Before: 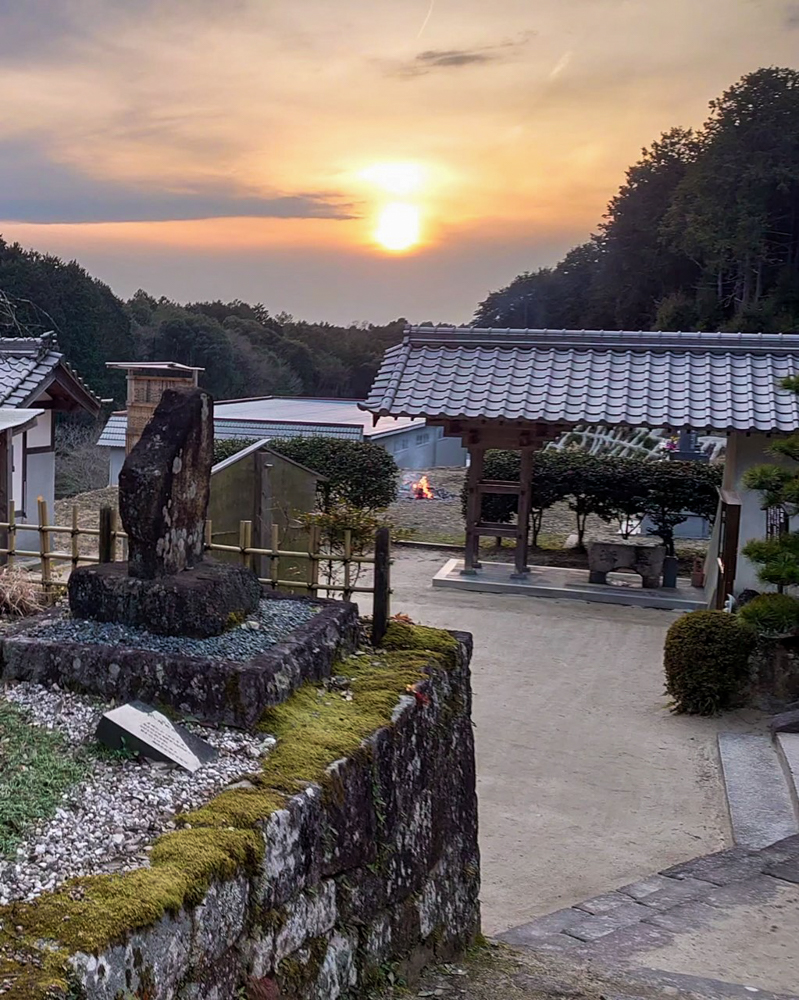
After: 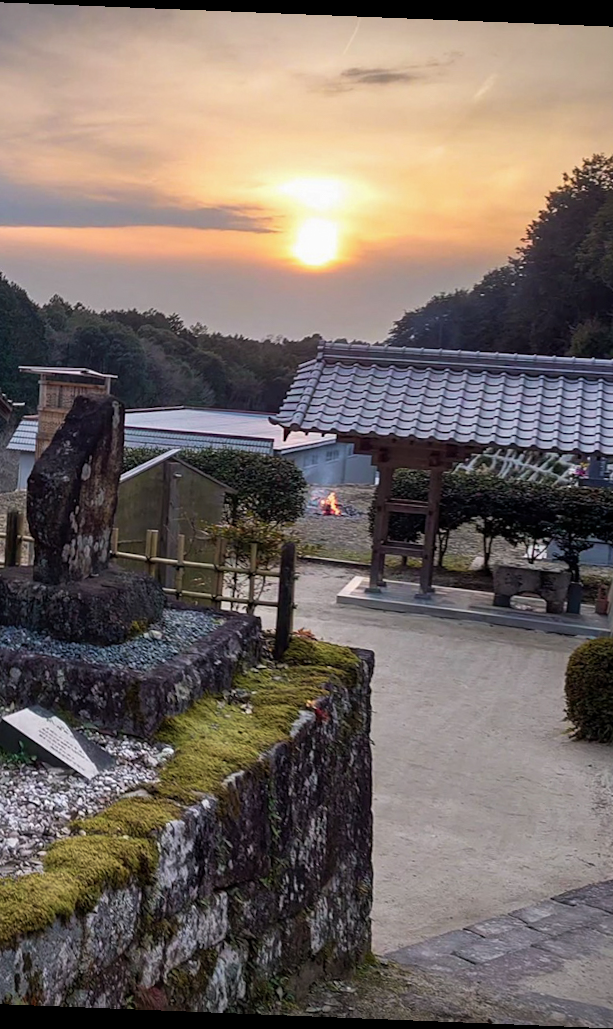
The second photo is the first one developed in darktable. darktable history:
crop: left 13.443%, right 13.31%
vignetting: fall-off start 97.23%, saturation -0.024, center (-0.033, -0.042), width/height ratio 1.179, unbound false
rotate and perspective: rotation 2.27°, automatic cropping off
